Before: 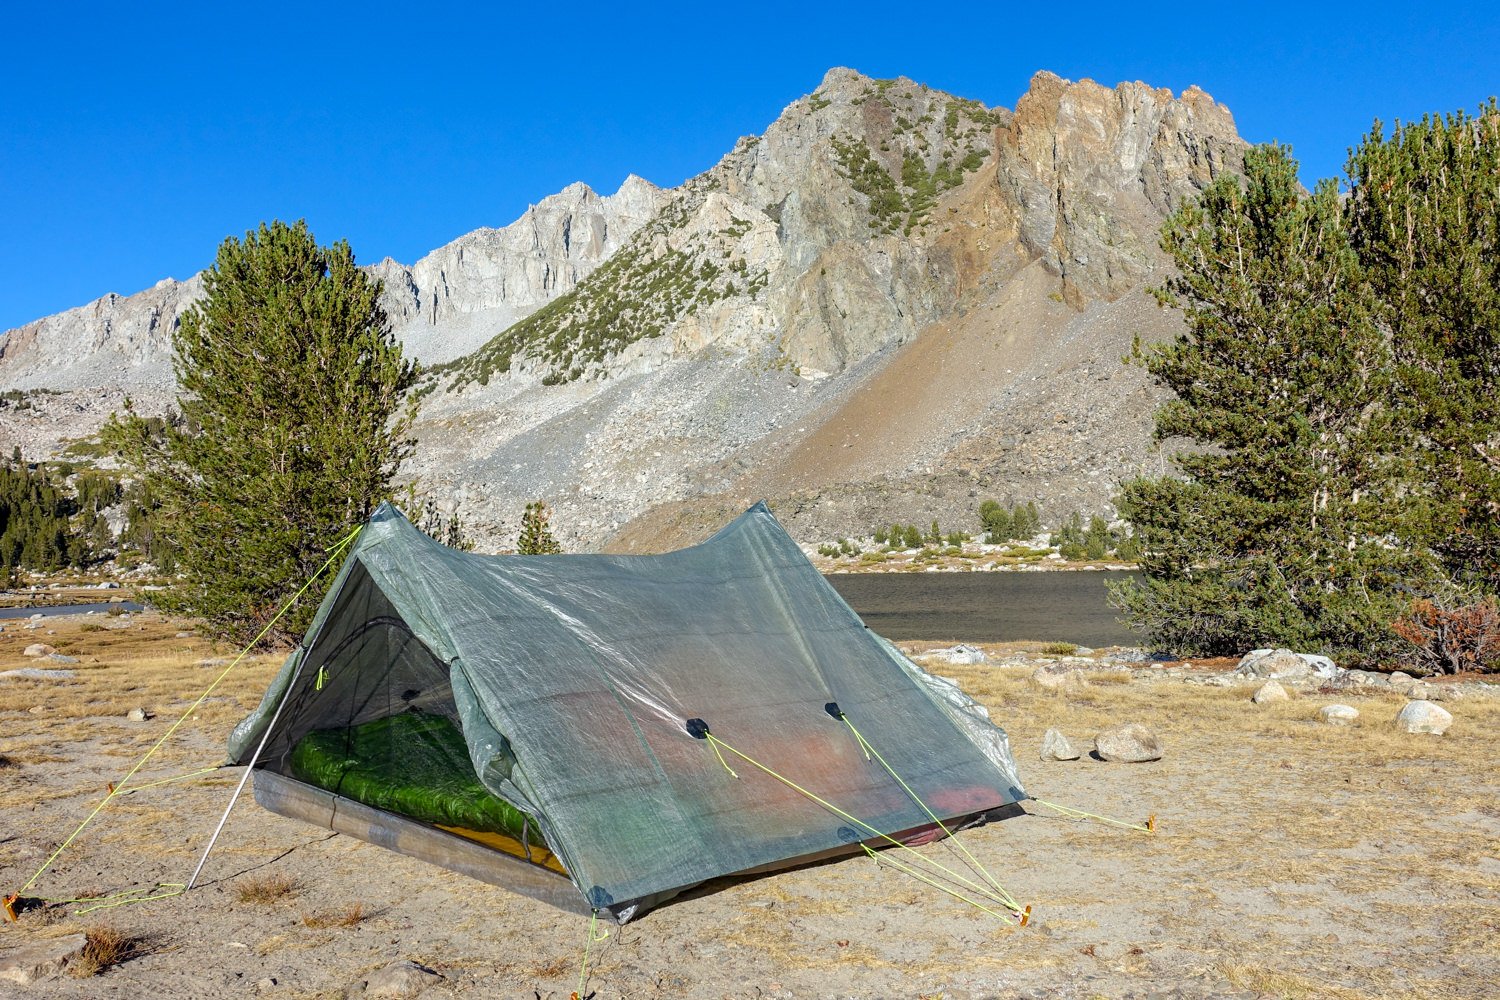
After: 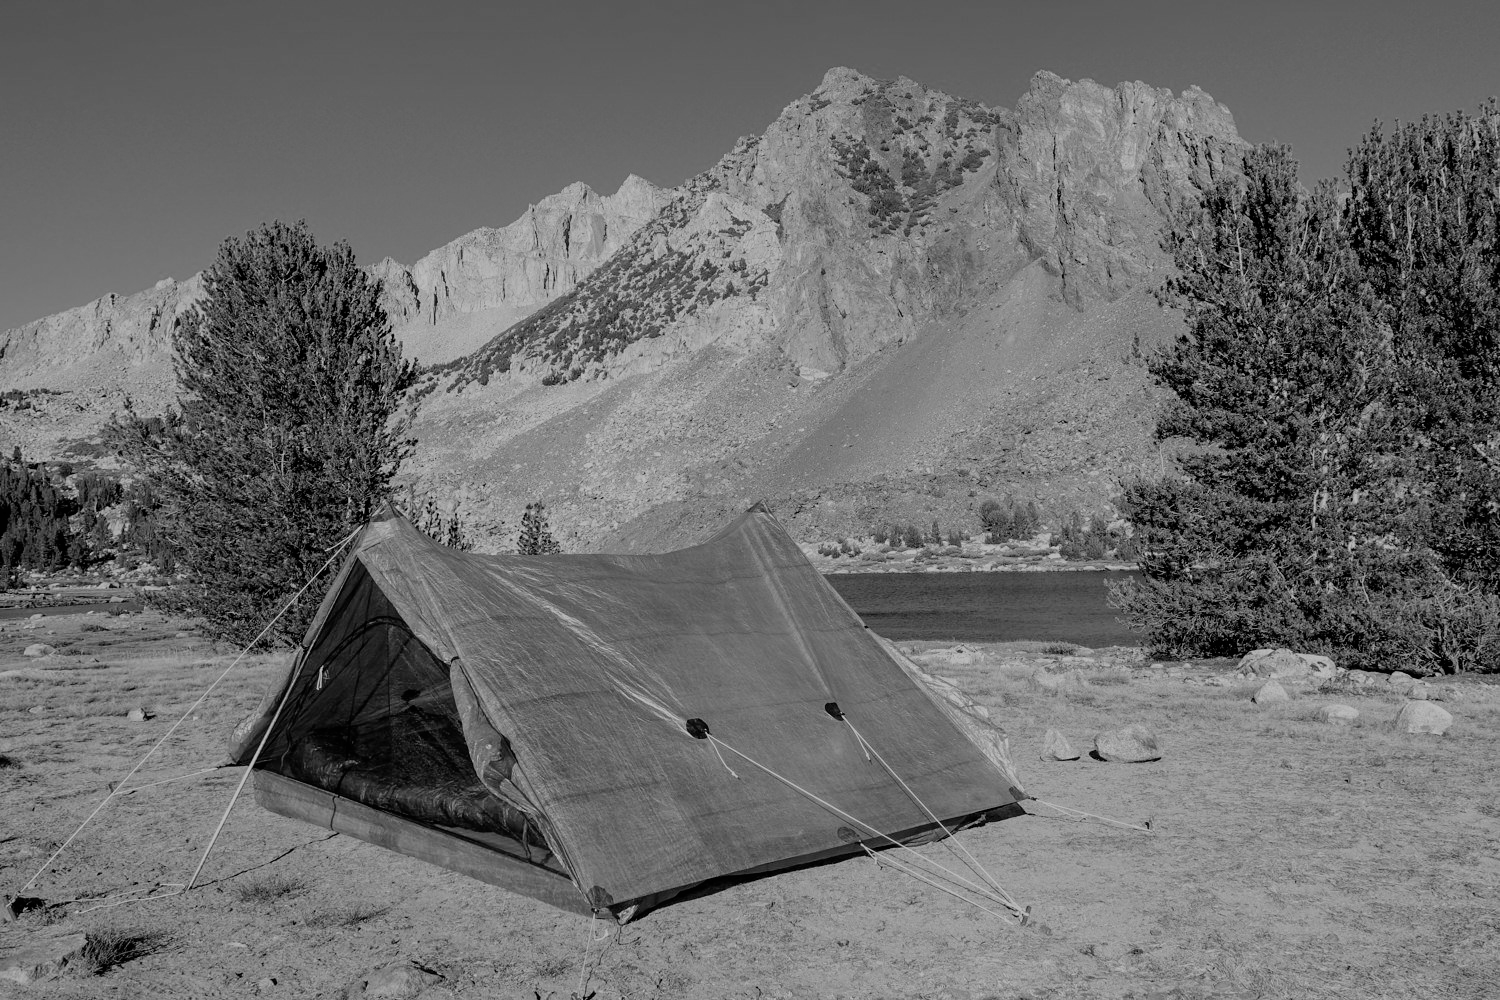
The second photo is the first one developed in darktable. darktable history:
shadows and highlights: shadows 12, white point adjustment 1.2, highlights -0.36, soften with gaussian
filmic rgb: black relative exposure -7.65 EV, white relative exposure 4.56 EV, hardness 3.61
monochrome: on, module defaults
exposure: black level correction 0, exposure -0.721 EV, compensate highlight preservation false
